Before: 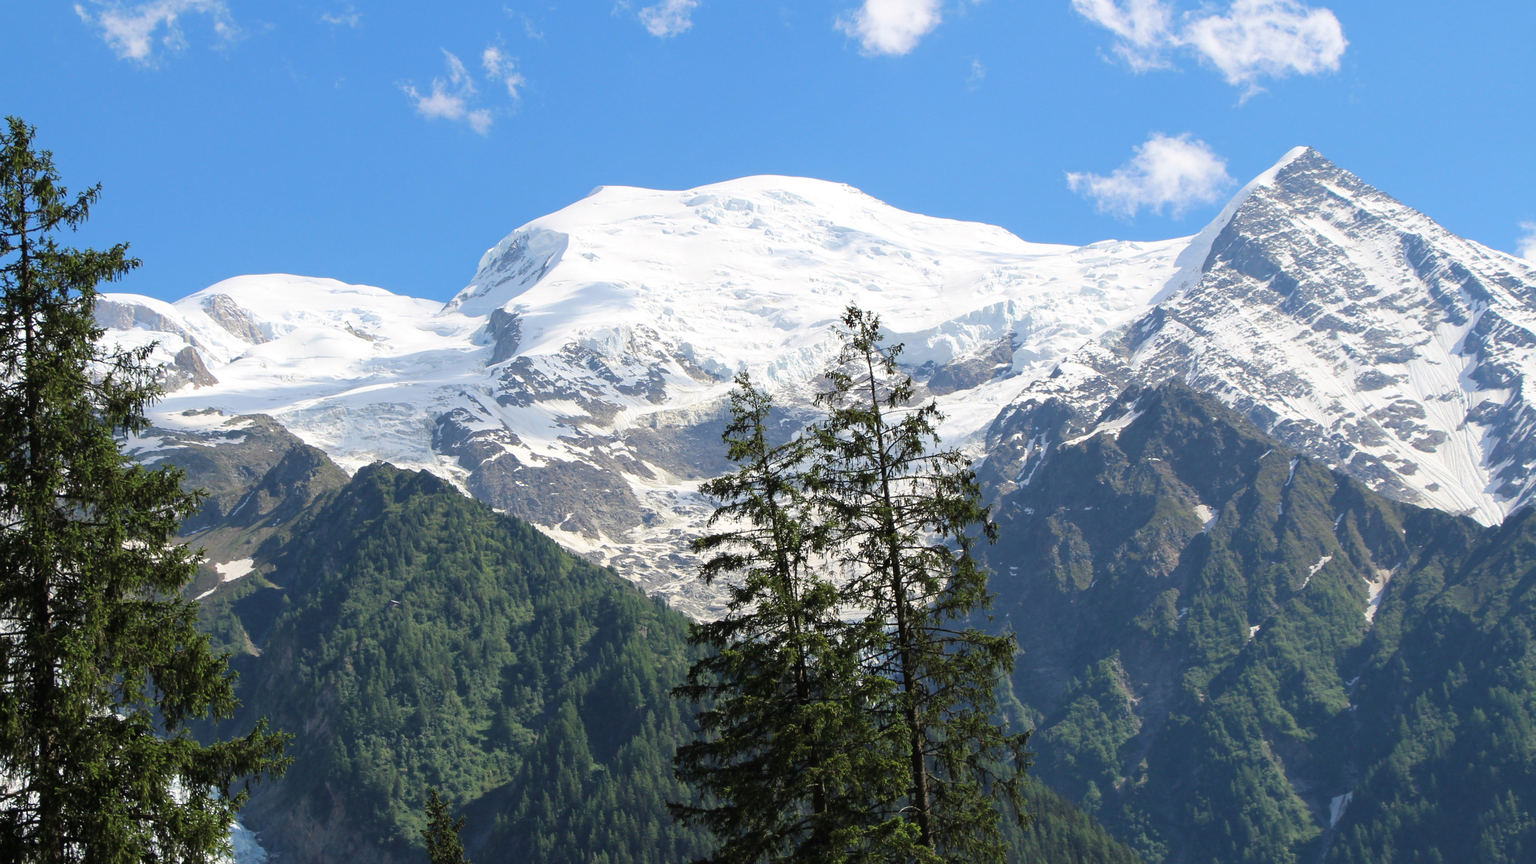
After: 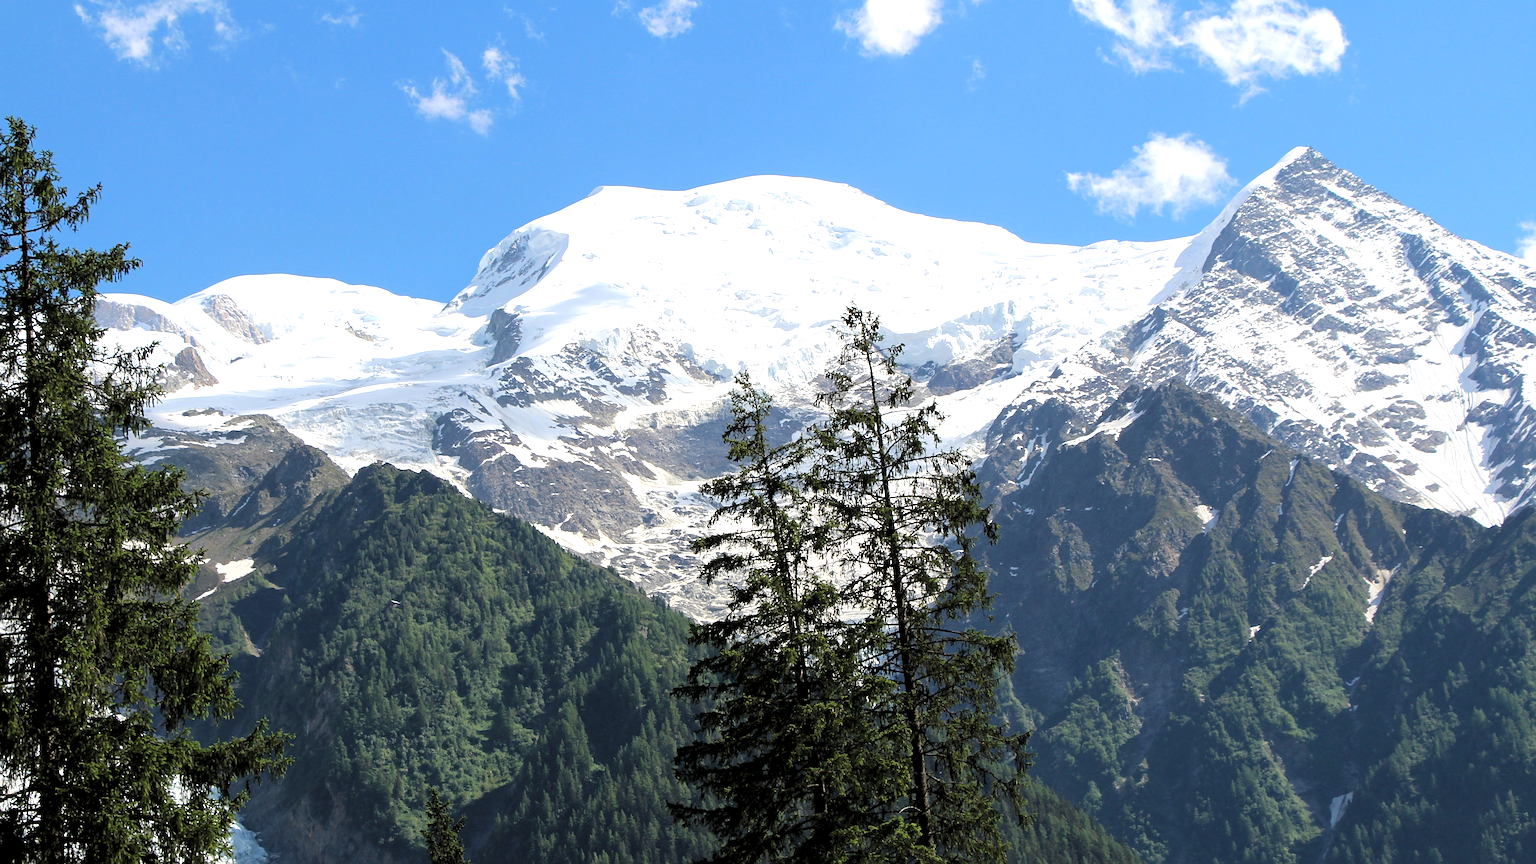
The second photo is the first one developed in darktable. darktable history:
levels: levels [0.055, 0.477, 0.9]
sharpen: radius 2.512, amount 0.334
